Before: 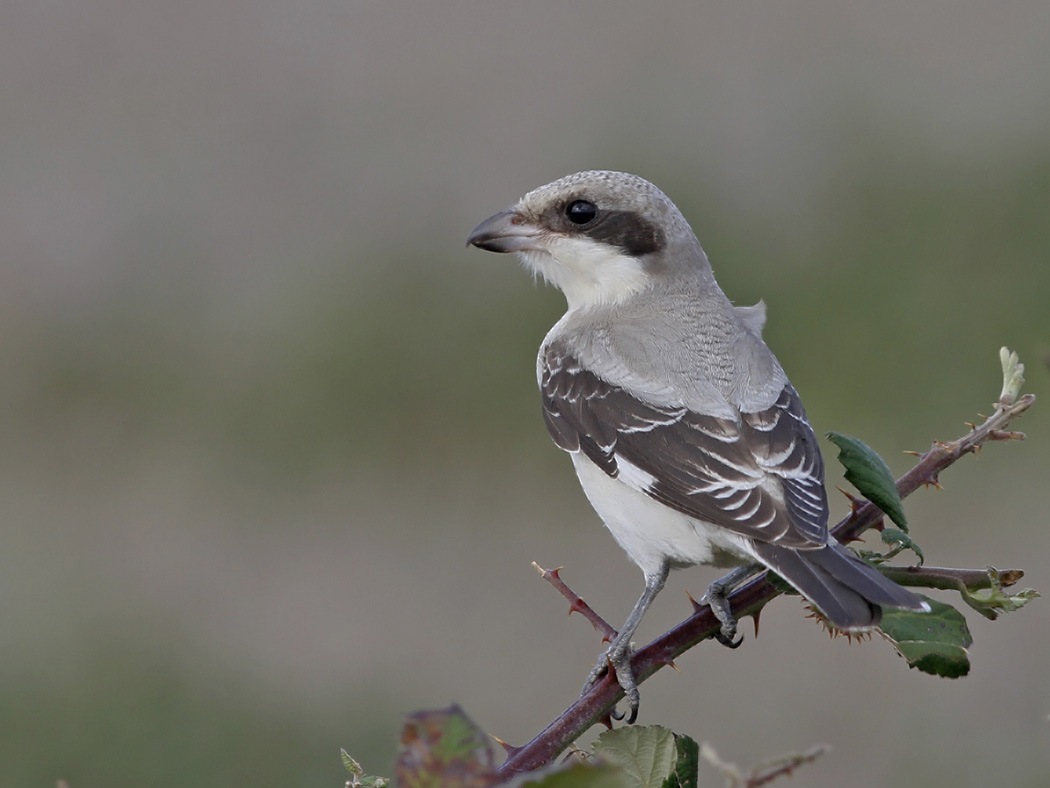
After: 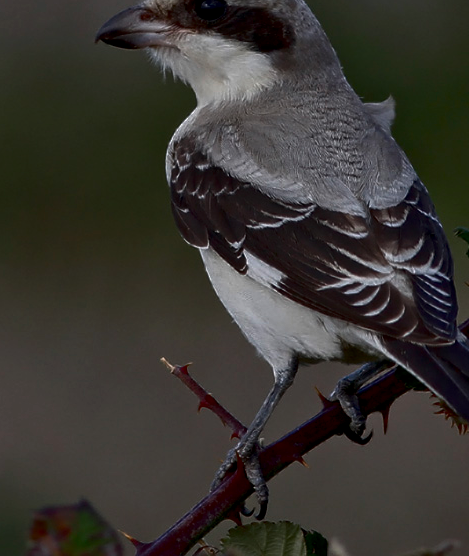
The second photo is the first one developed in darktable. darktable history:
local contrast: on, module defaults
crop: left 35.381%, top 25.967%, right 19.877%, bottom 3.417%
contrast brightness saturation: brightness -0.536
